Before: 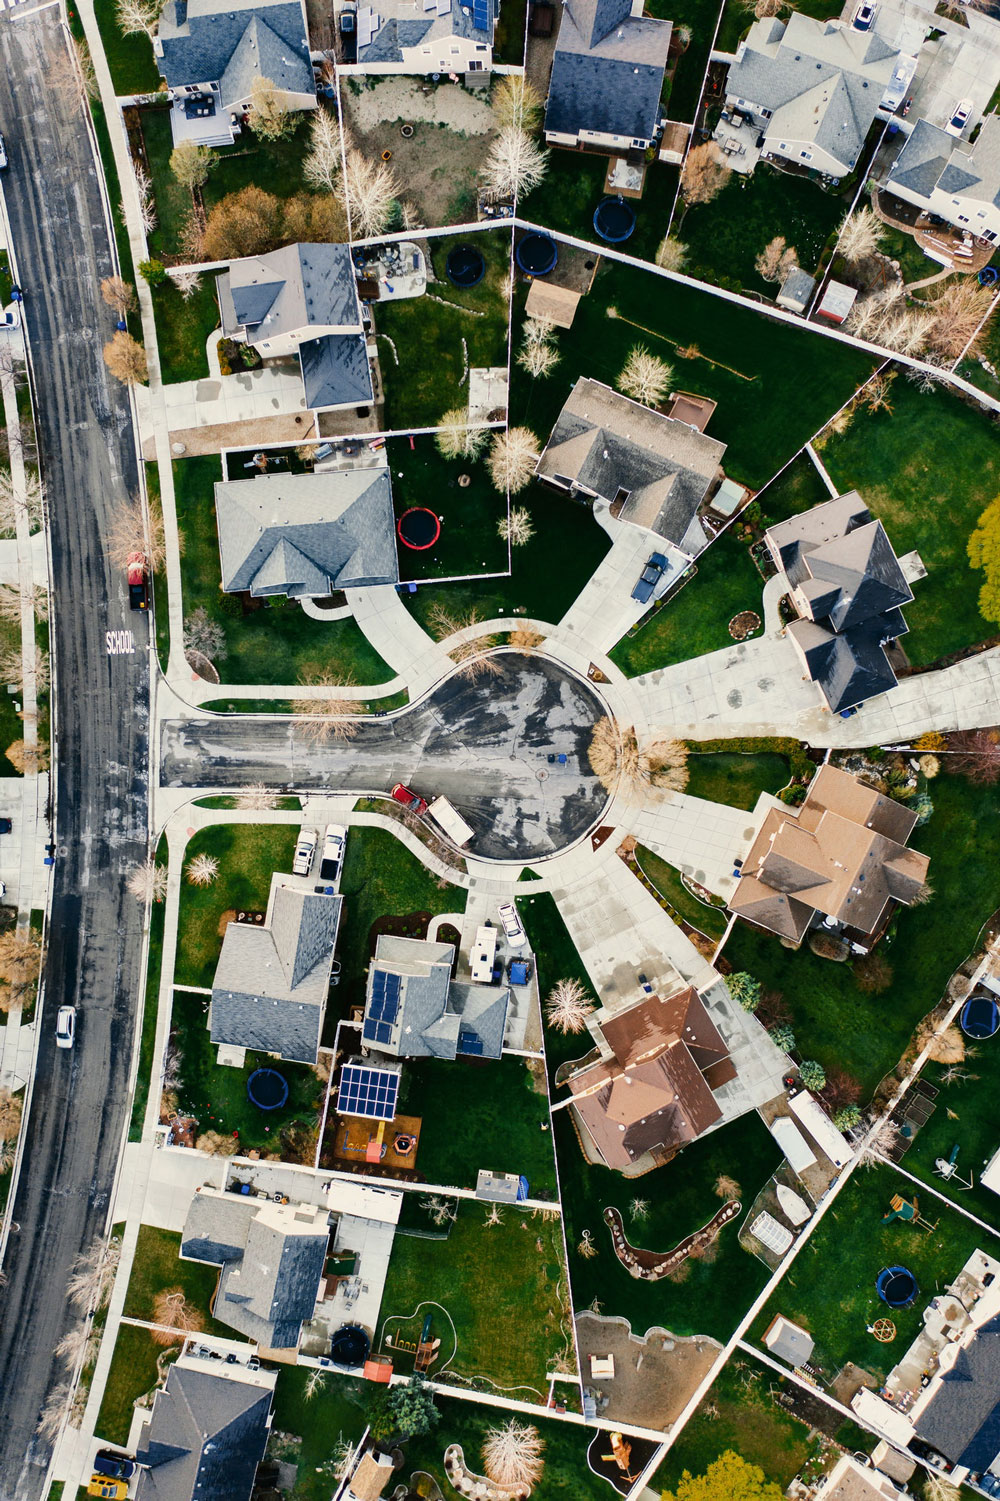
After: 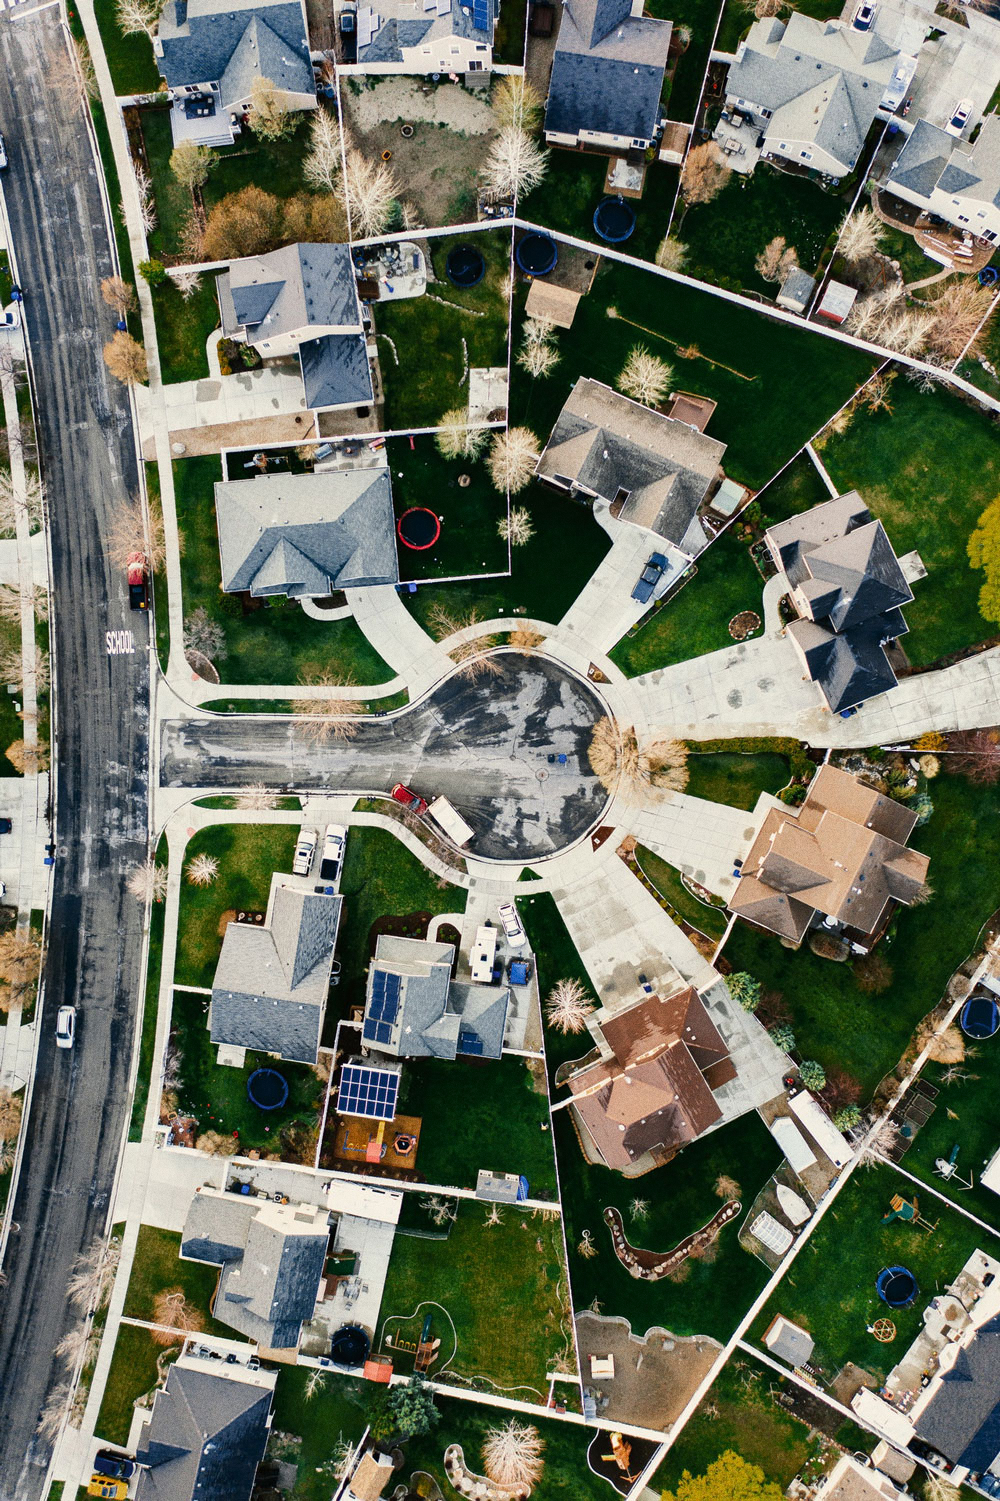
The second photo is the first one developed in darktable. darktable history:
grain: coarseness 0.09 ISO
white balance: emerald 1
tone equalizer: on, module defaults
